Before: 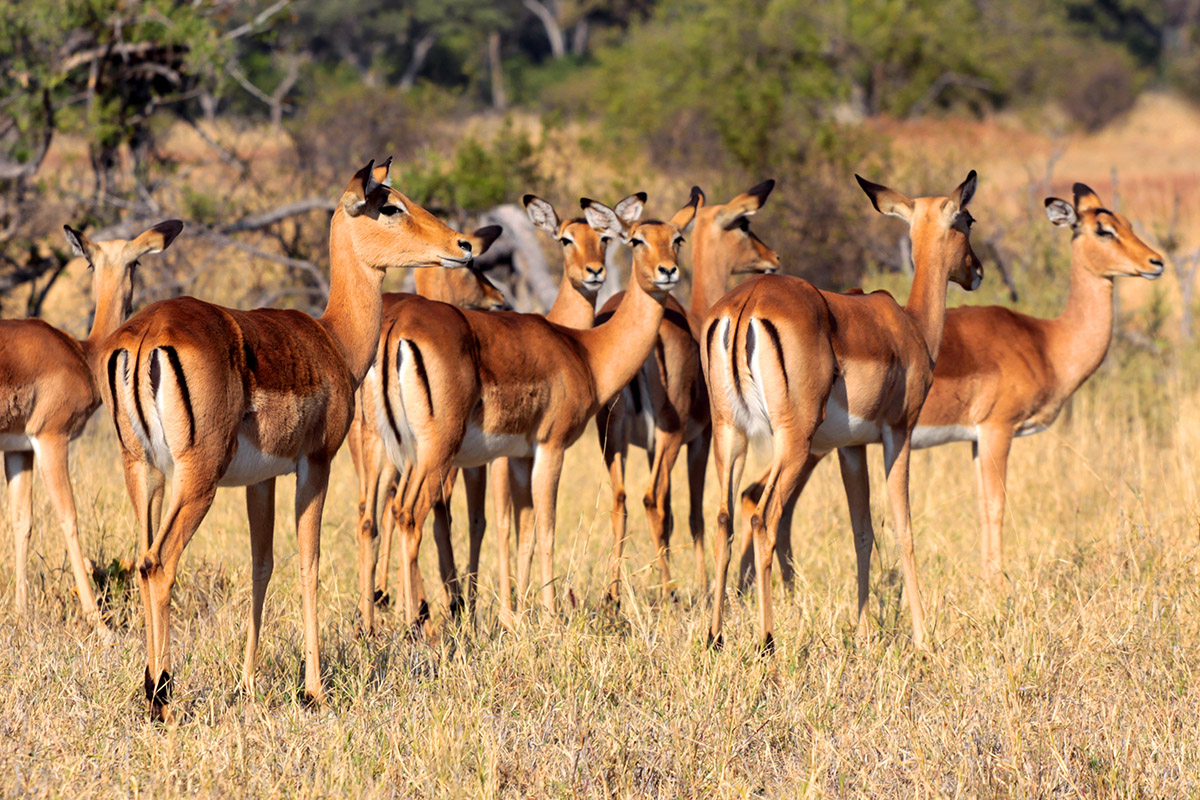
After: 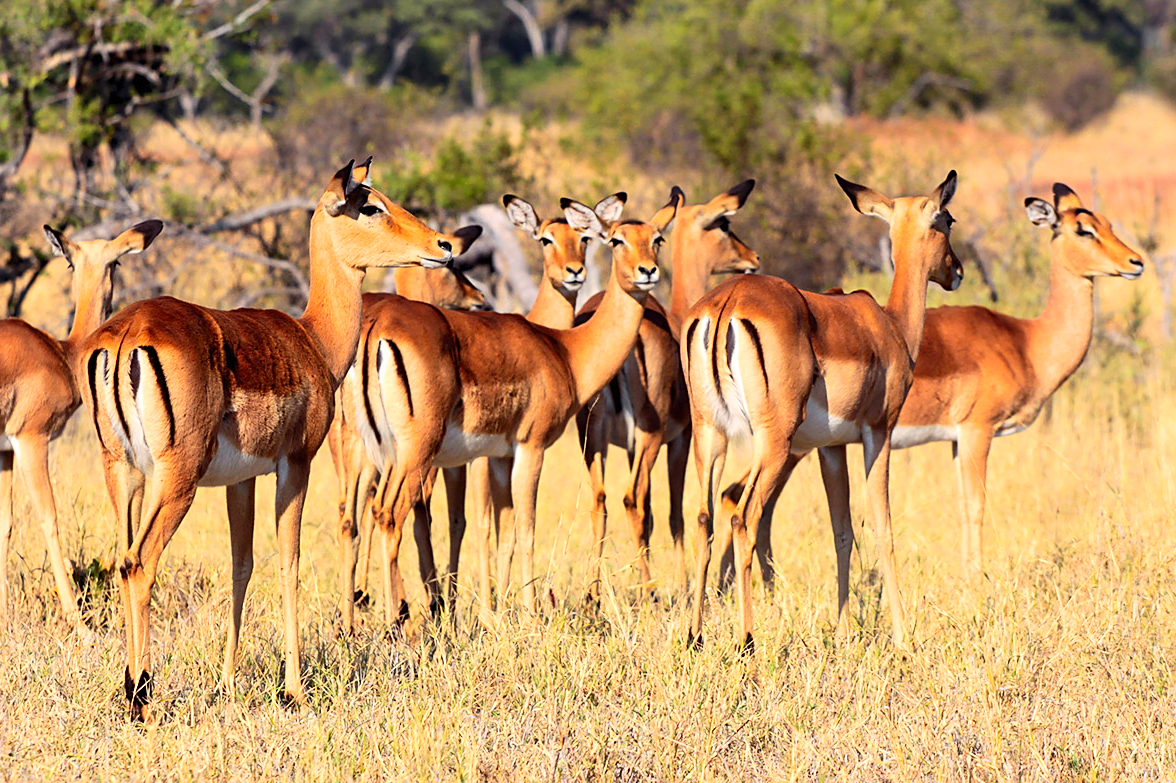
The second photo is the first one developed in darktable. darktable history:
sharpen: radius 1.834, amount 0.414, threshold 1.47
crop: left 1.723%, right 0.267%, bottom 1.68%
contrast brightness saturation: contrast 0.2, brightness 0.159, saturation 0.23
